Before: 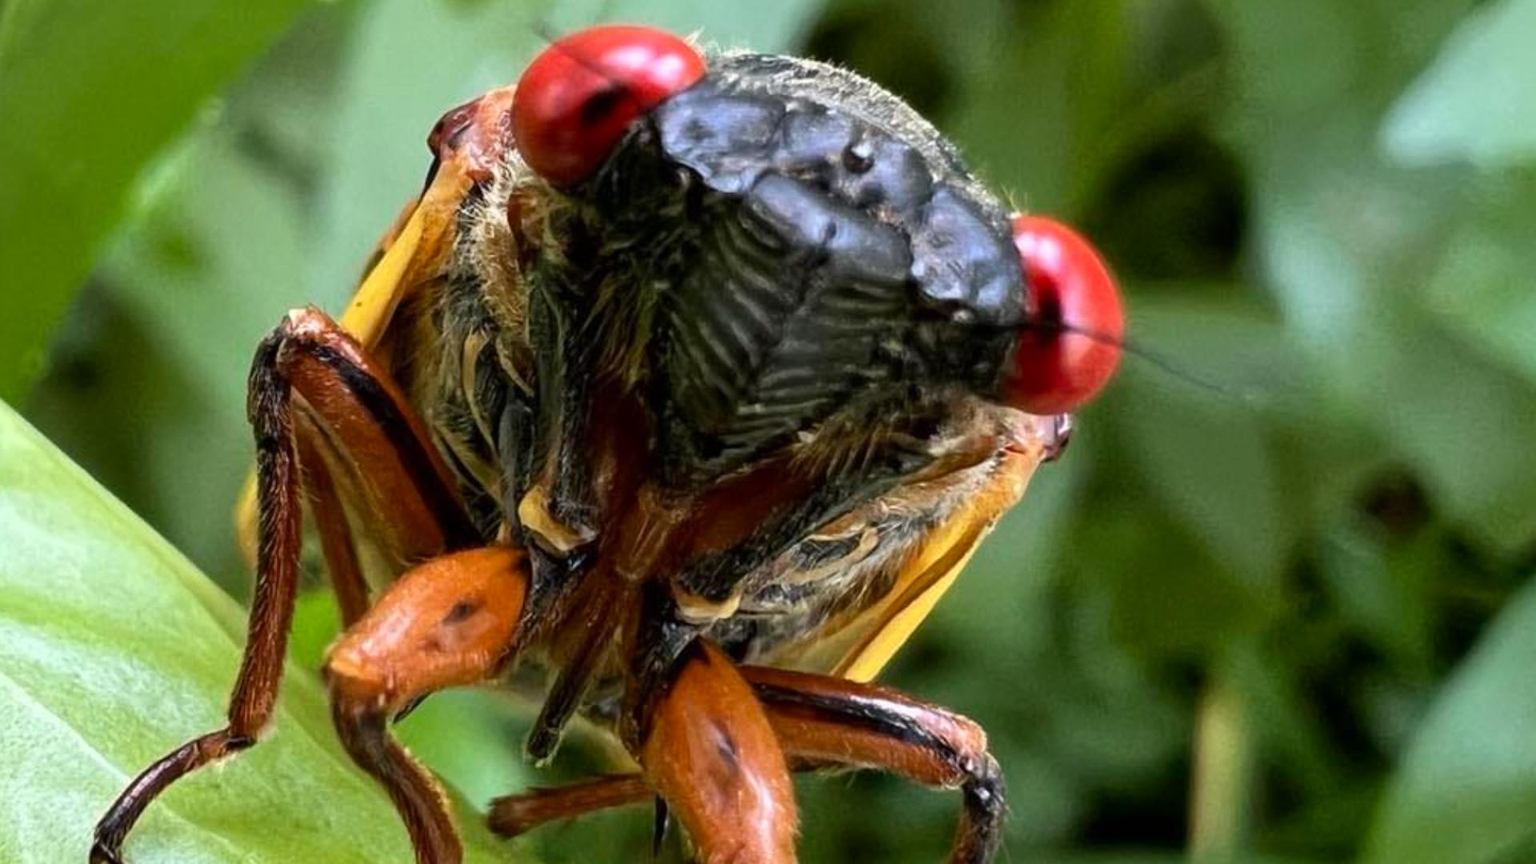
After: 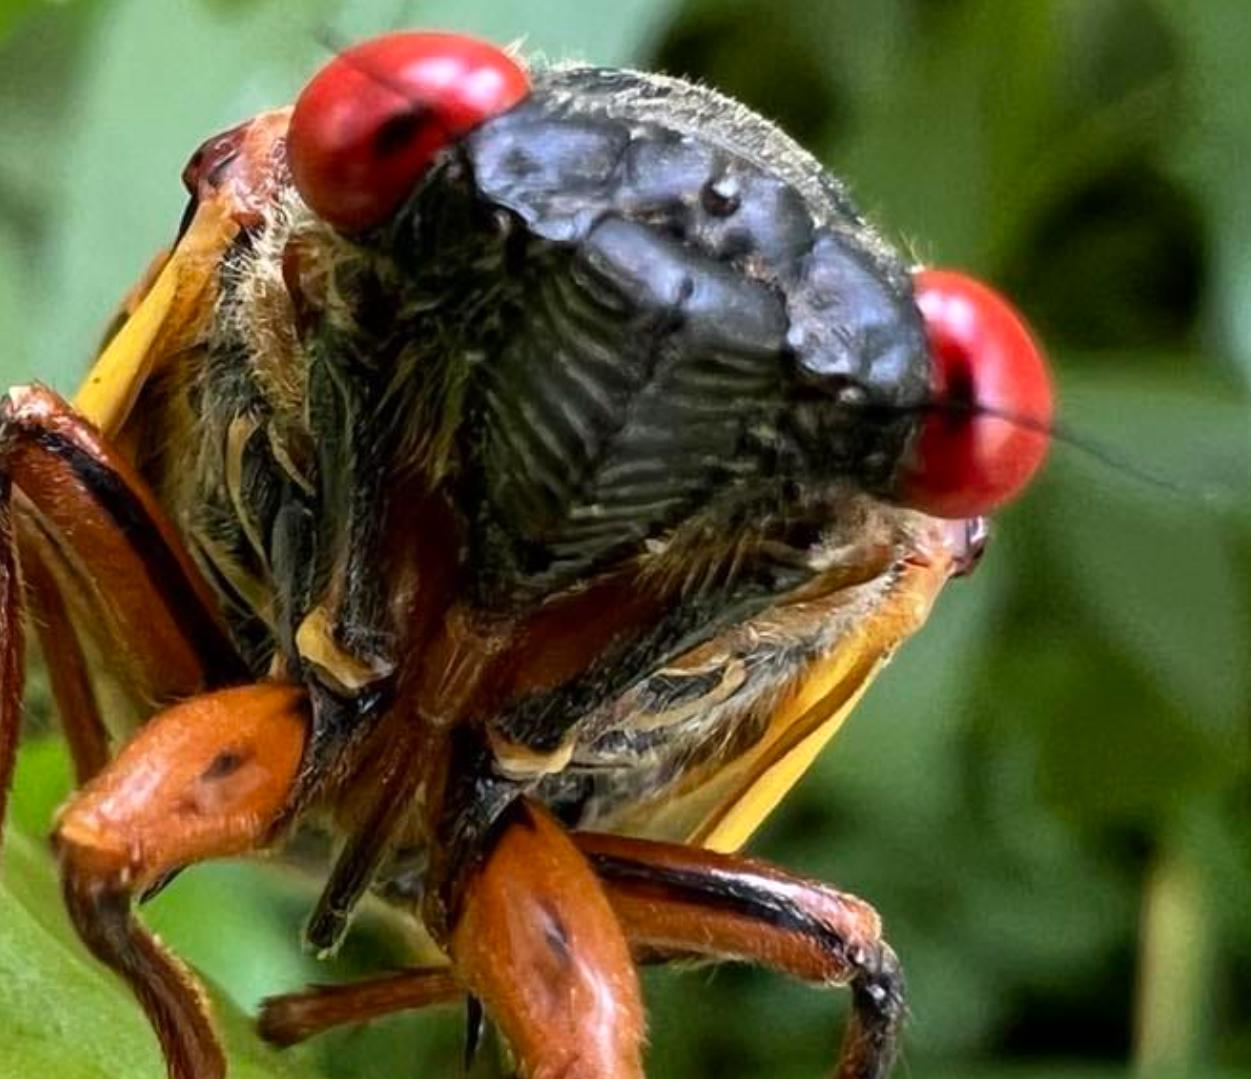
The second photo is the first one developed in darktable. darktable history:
crop and rotate: left 18.384%, right 16.414%
tone equalizer: smoothing diameter 24.99%, edges refinement/feathering 9.71, preserve details guided filter
